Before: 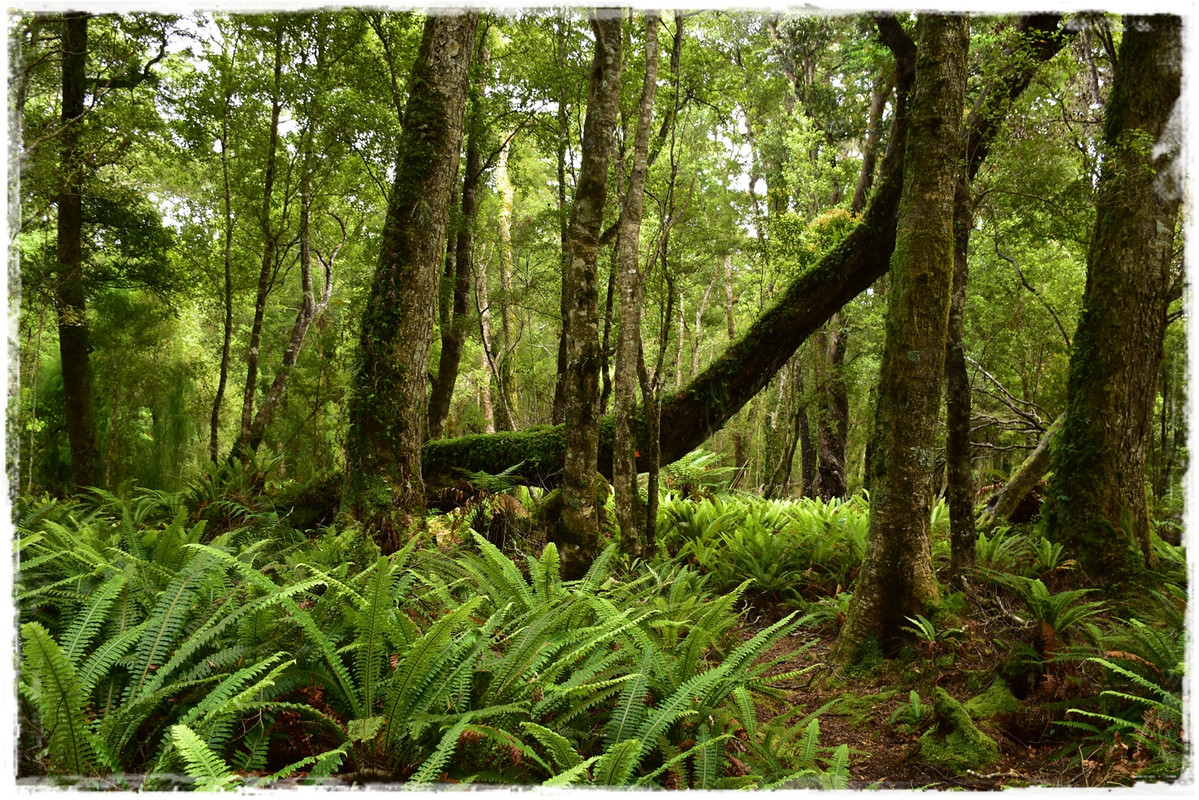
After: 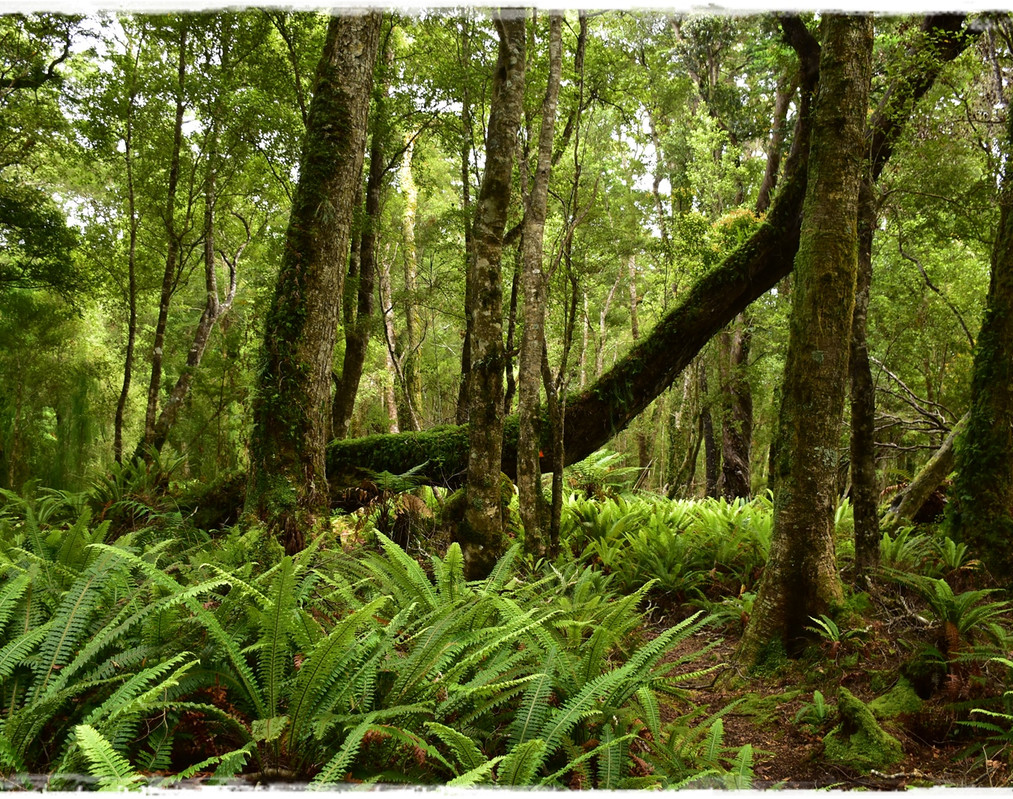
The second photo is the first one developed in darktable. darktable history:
crop: left 8.086%, right 7.361%
